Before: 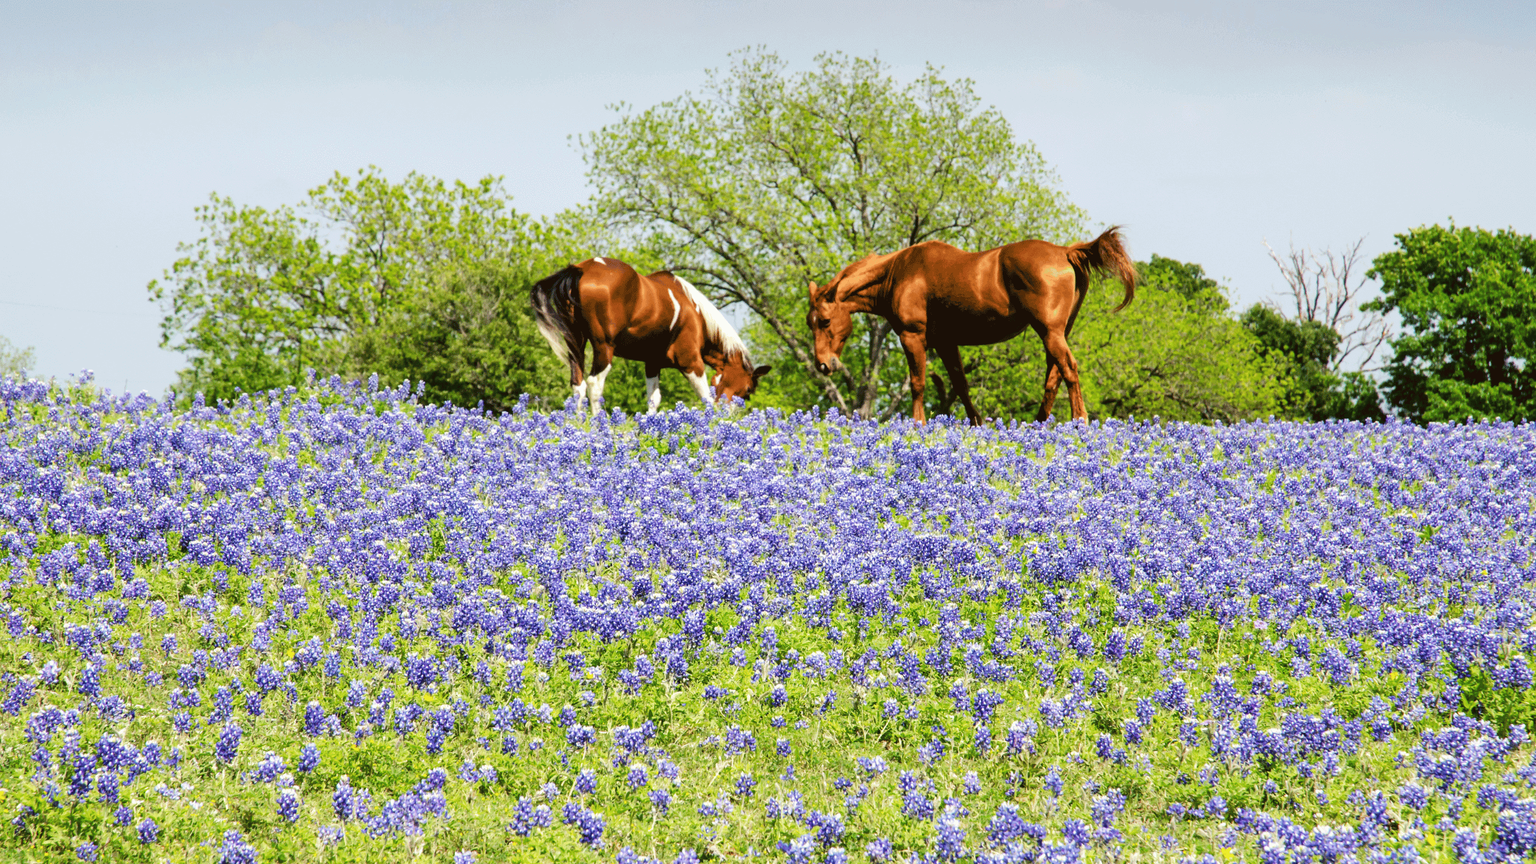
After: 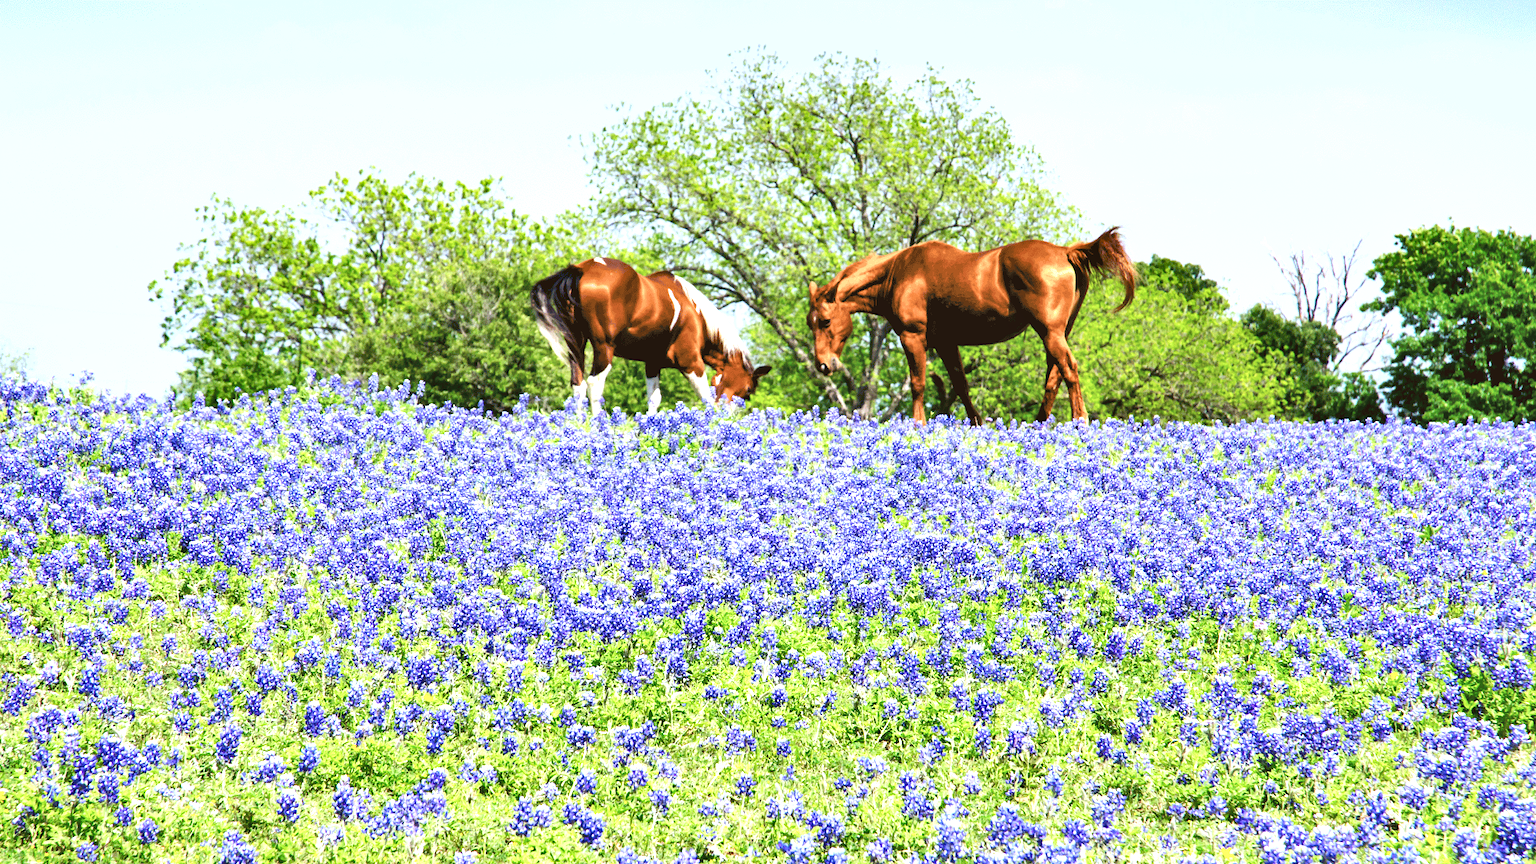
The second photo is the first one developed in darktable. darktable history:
shadows and highlights: shadows 20.91, highlights -35.45, soften with gaussian
color calibration: illuminant as shot in camera, x 0.37, y 0.382, temperature 4313.32 K
exposure: exposure 0.785 EV, compensate highlight preservation false
